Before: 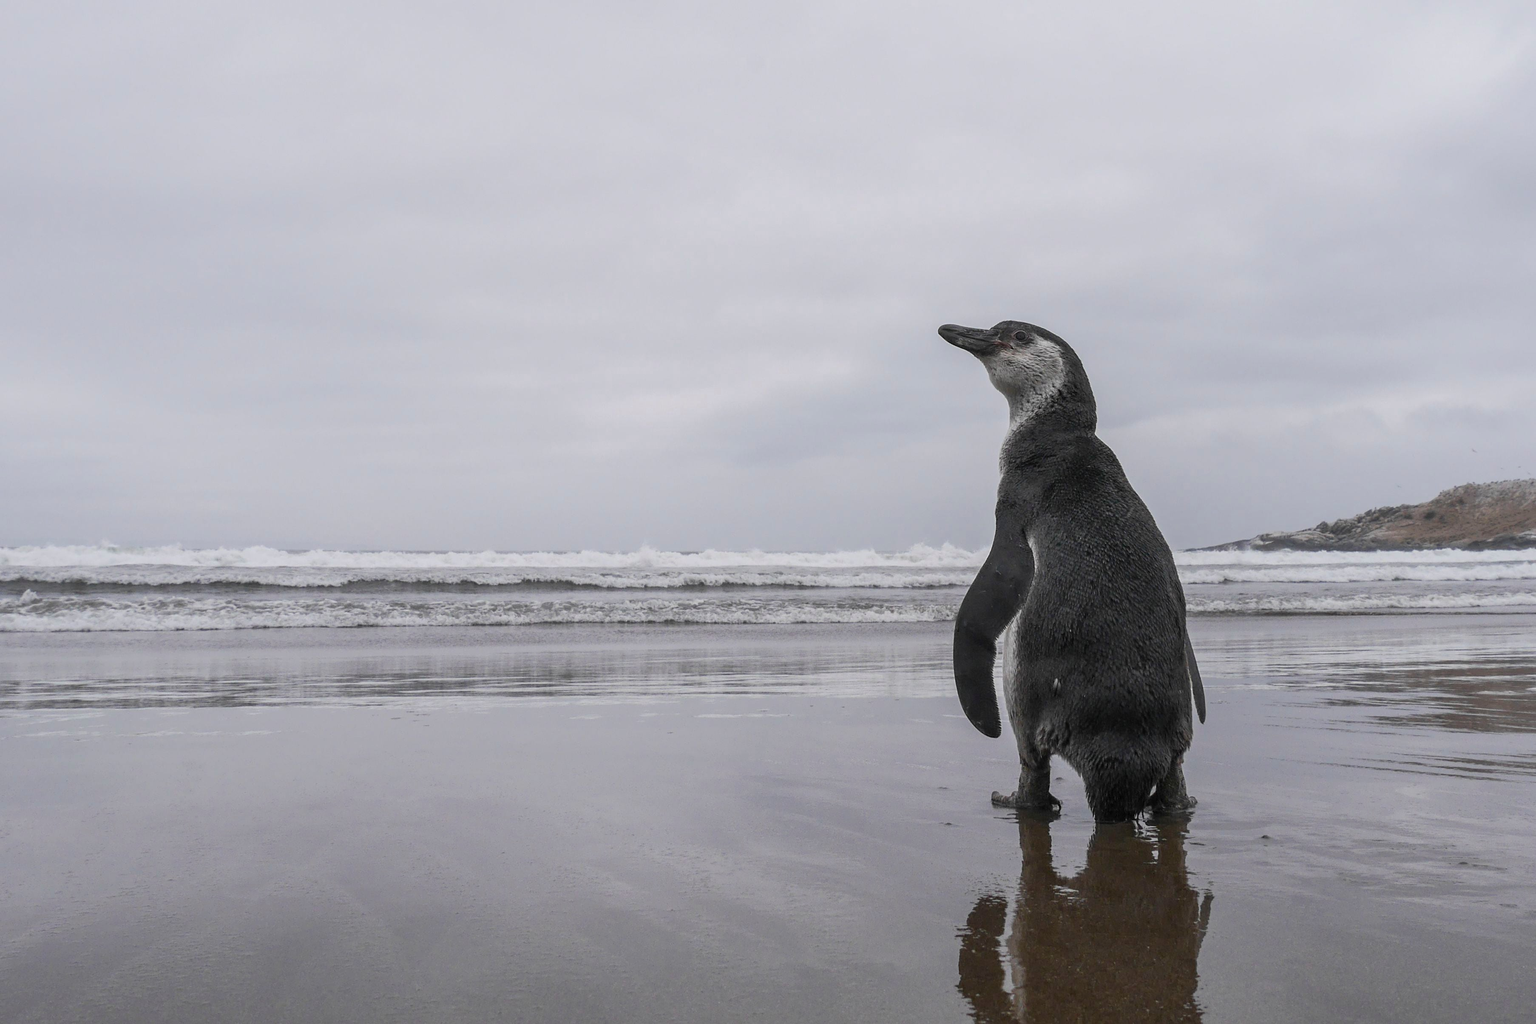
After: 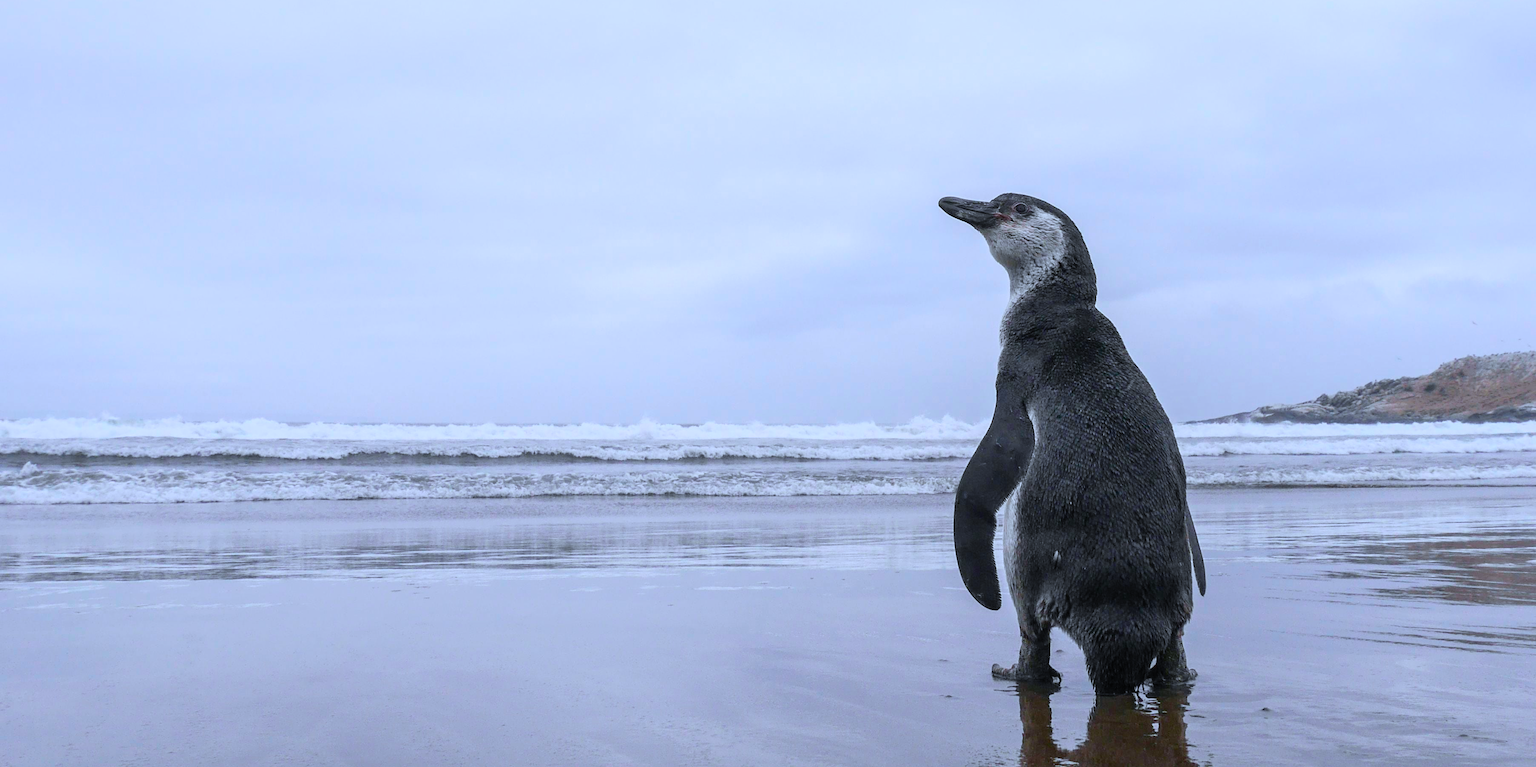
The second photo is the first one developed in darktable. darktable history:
white balance: red 0.931, blue 1.11
tone curve: curves: ch0 [(0, 0) (0.091, 0.077) (0.389, 0.458) (0.745, 0.82) (0.844, 0.908) (0.909, 0.942) (1, 0.973)]; ch1 [(0, 0) (0.437, 0.404) (0.5, 0.5) (0.529, 0.55) (0.58, 0.6) (0.616, 0.649) (1, 1)]; ch2 [(0, 0) (0.442, 0.415) (0.5, 0.5) (0.535, 0.557) (0.585, 0.62) (1, 1)], color space Lab, independent channels, preserve colors none
crop and rotate: top 12.5%, bottom 12.5%
